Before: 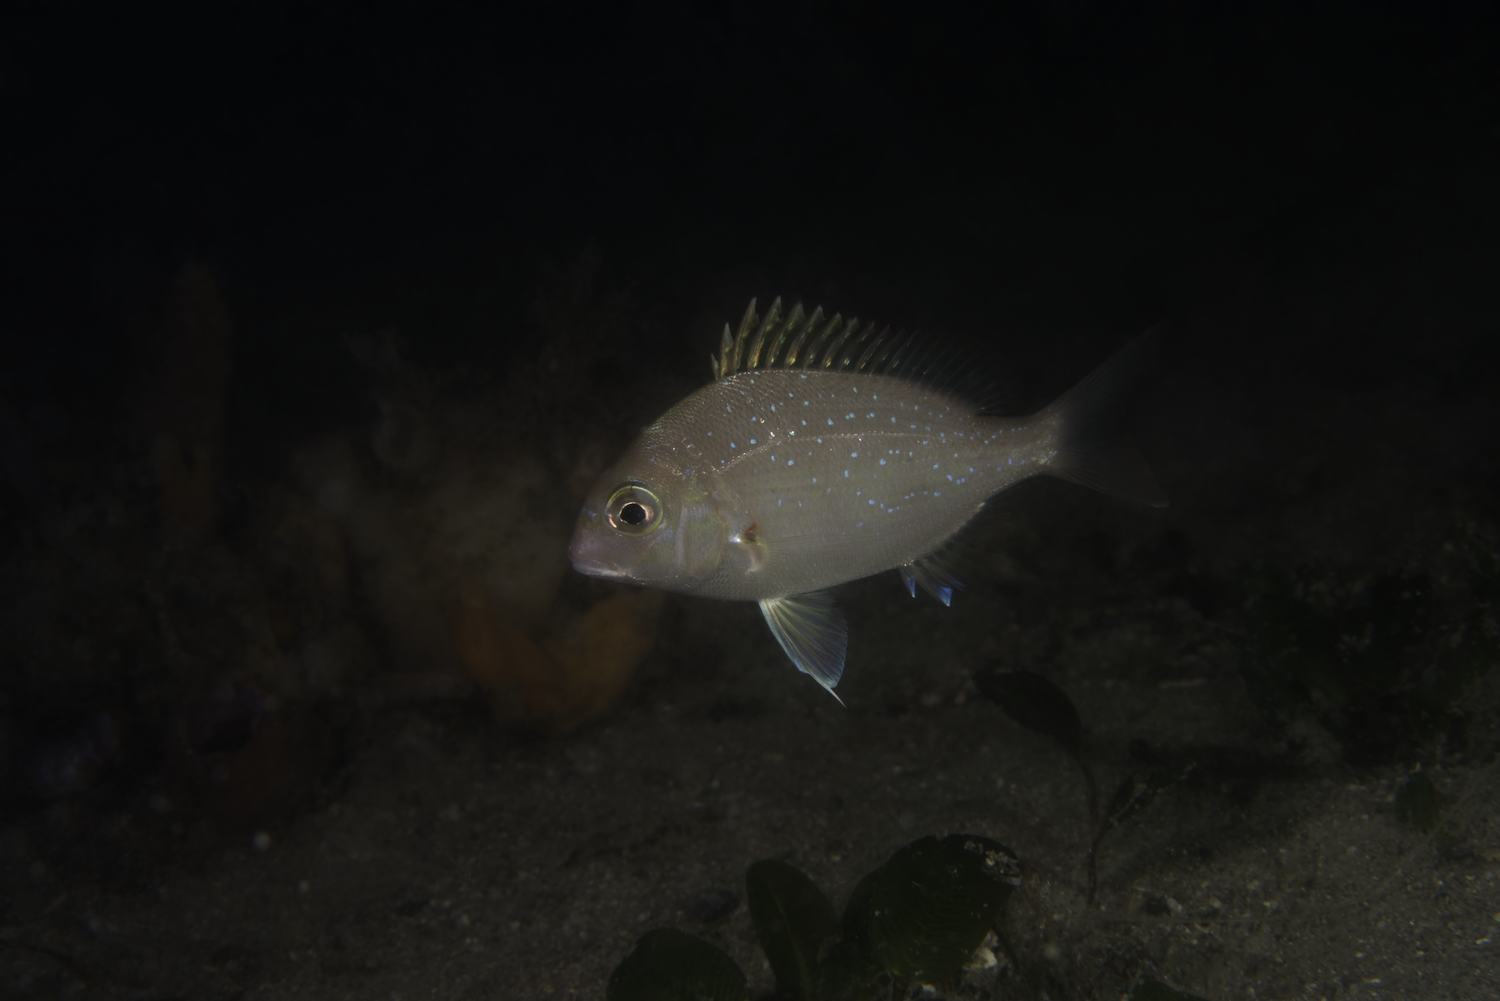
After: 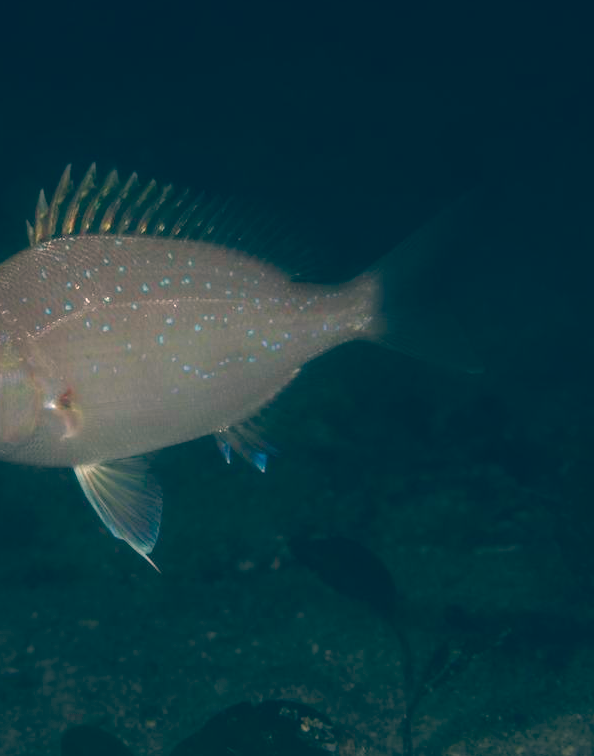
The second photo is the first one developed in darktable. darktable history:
crop: left 45.721%, top 13.393%, right 14.118%, bottom 10.01%
color balance: lift [1.006, 0.985, 1.002, 1.015], gamma [1, 0.953, 1.008, 1.047], gain [1.076, 1.13, 1.004, 0.87]
